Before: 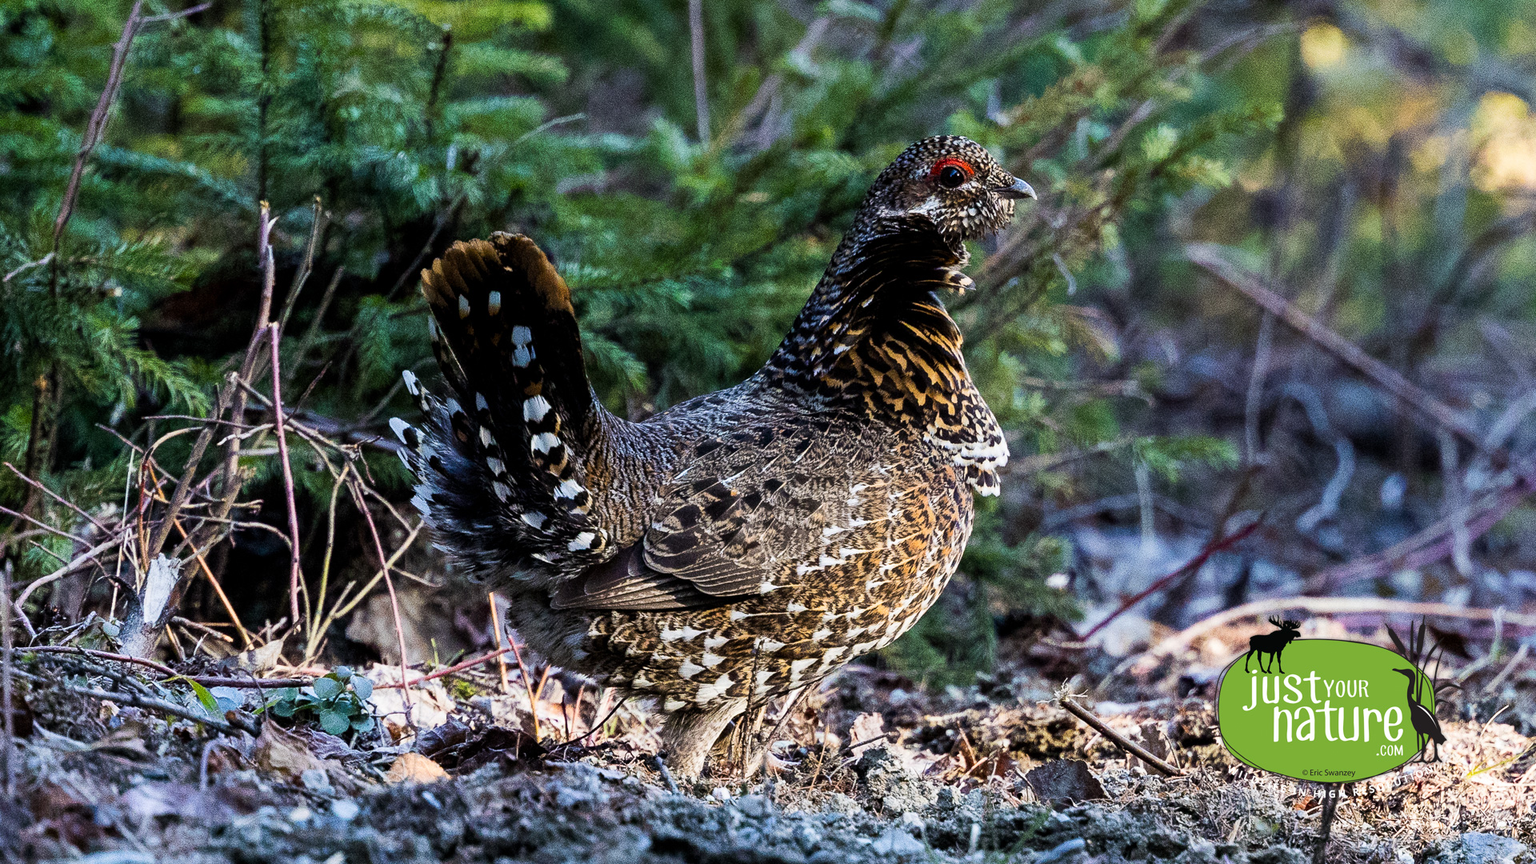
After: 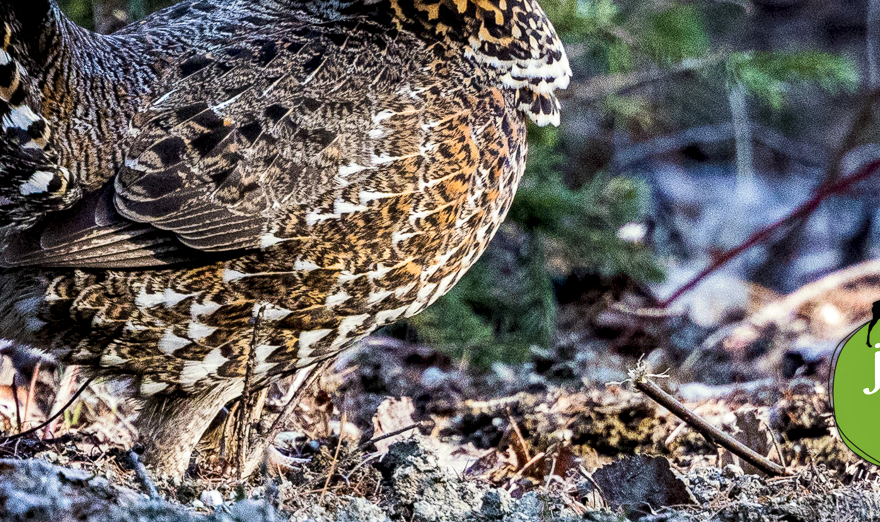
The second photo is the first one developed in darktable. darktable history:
crop: left 35.976%, top 45.819%, right 18.162%, bottom 5.807%
local contrast: shadows 94%
split-toning: shadows › saturation 0.61, highlights › saturation 0.58, balance -28.74, compress 87.36%
